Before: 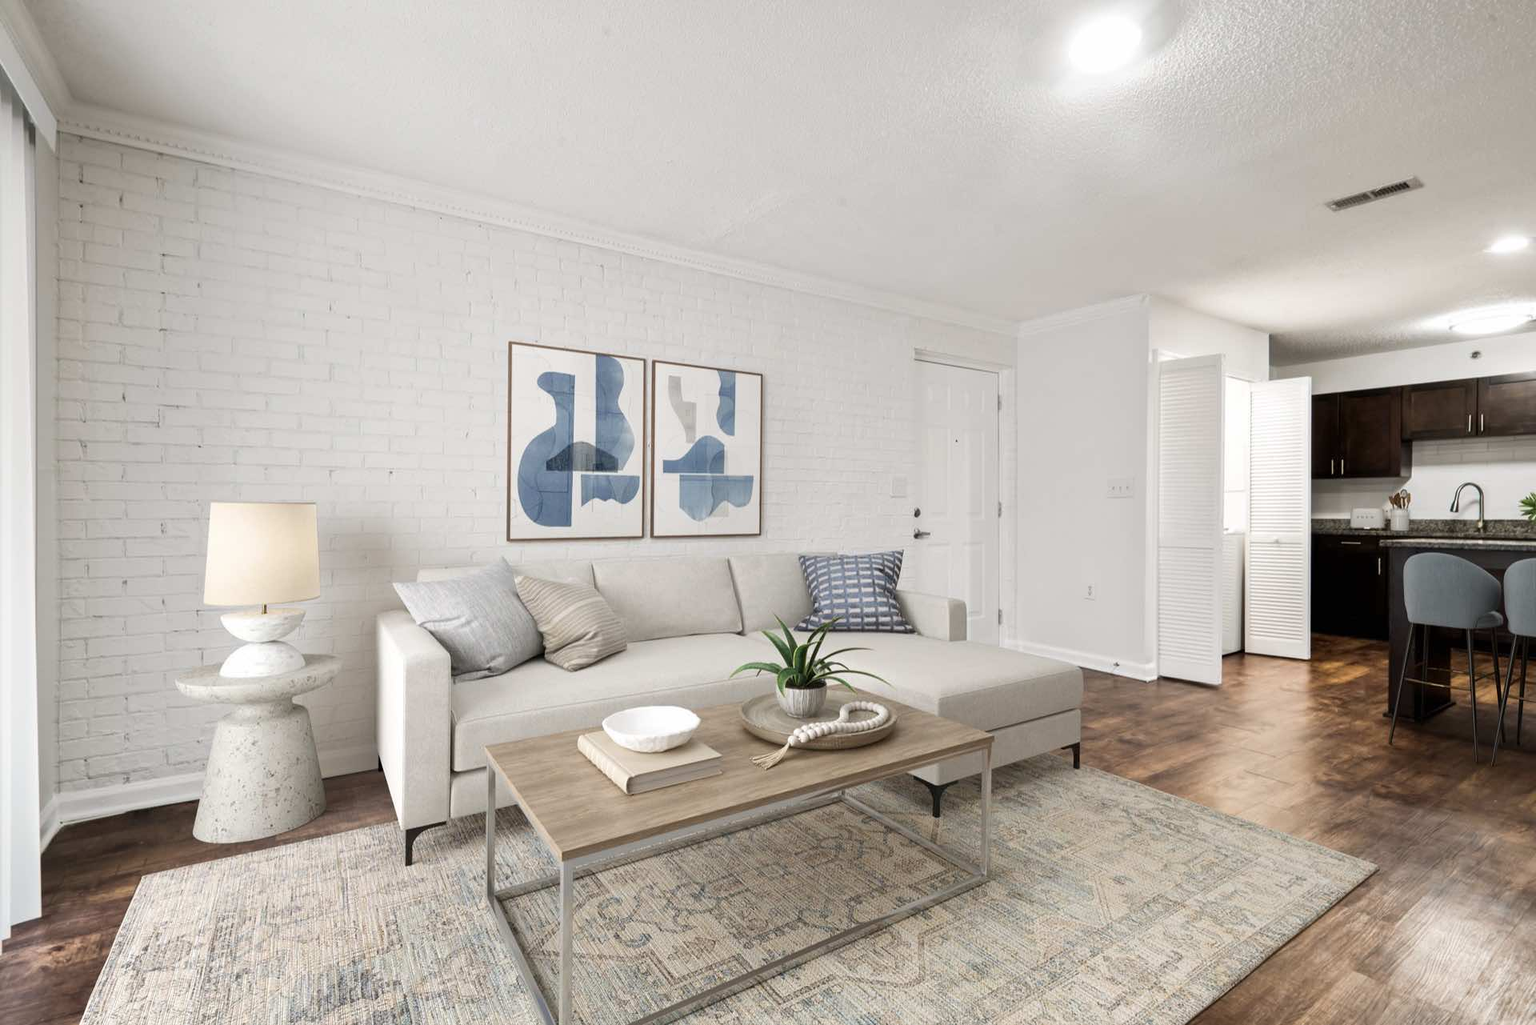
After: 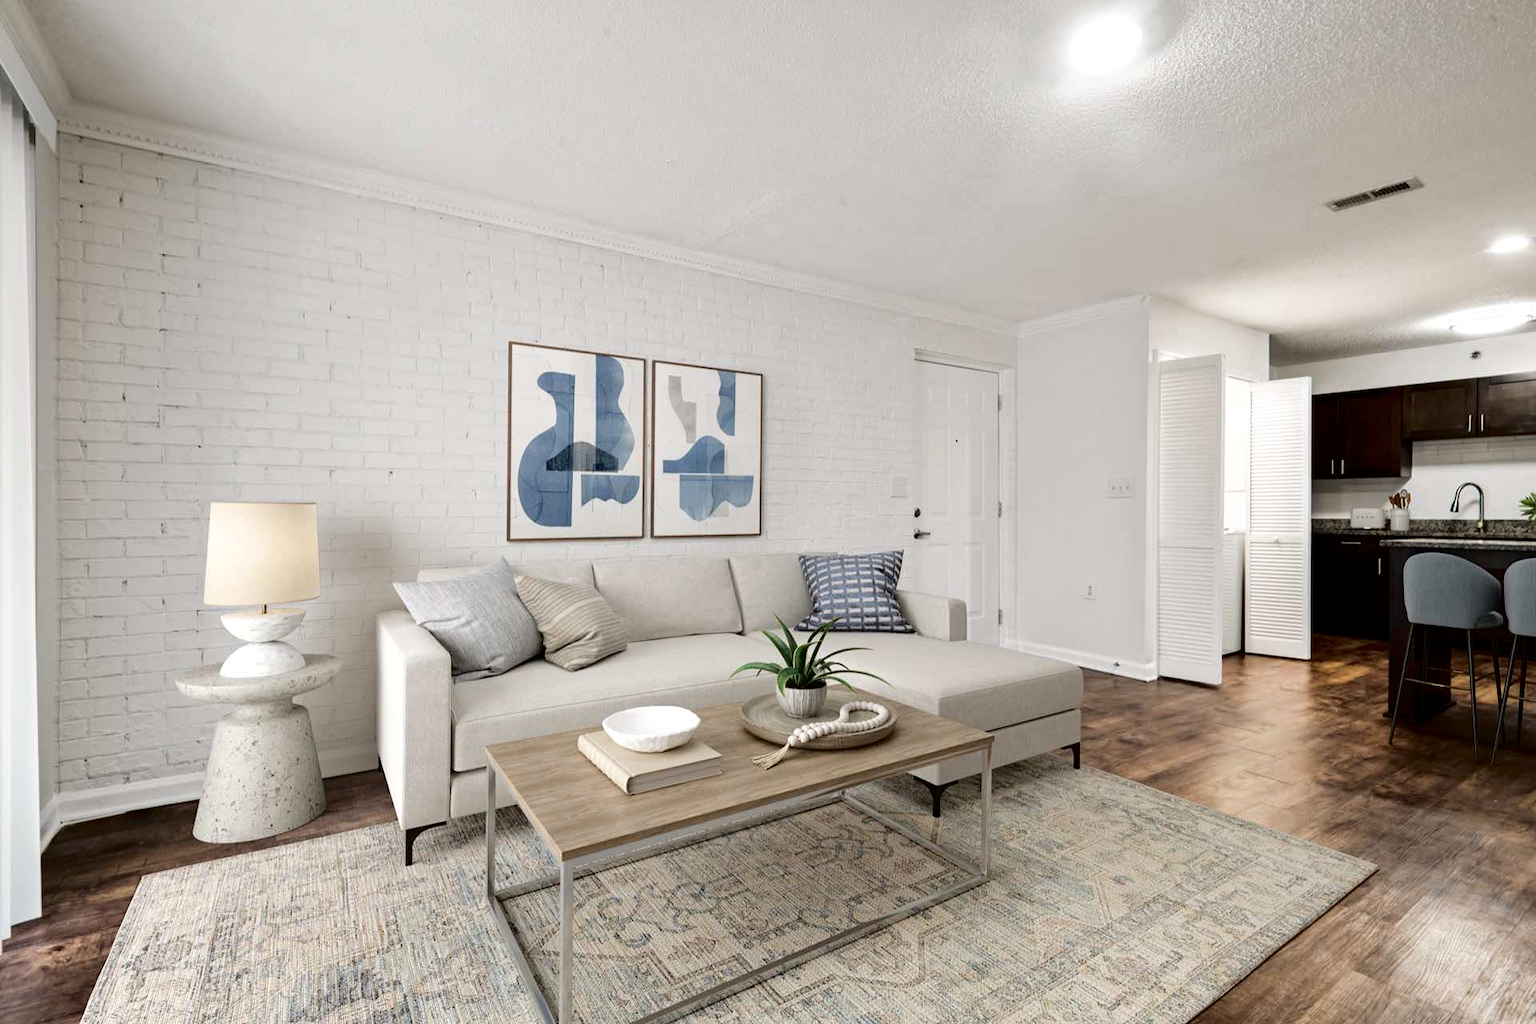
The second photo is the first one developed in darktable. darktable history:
fill light: exposure -2 EV, width 8.6
haze removal: compatibility mode true, adaptive false
